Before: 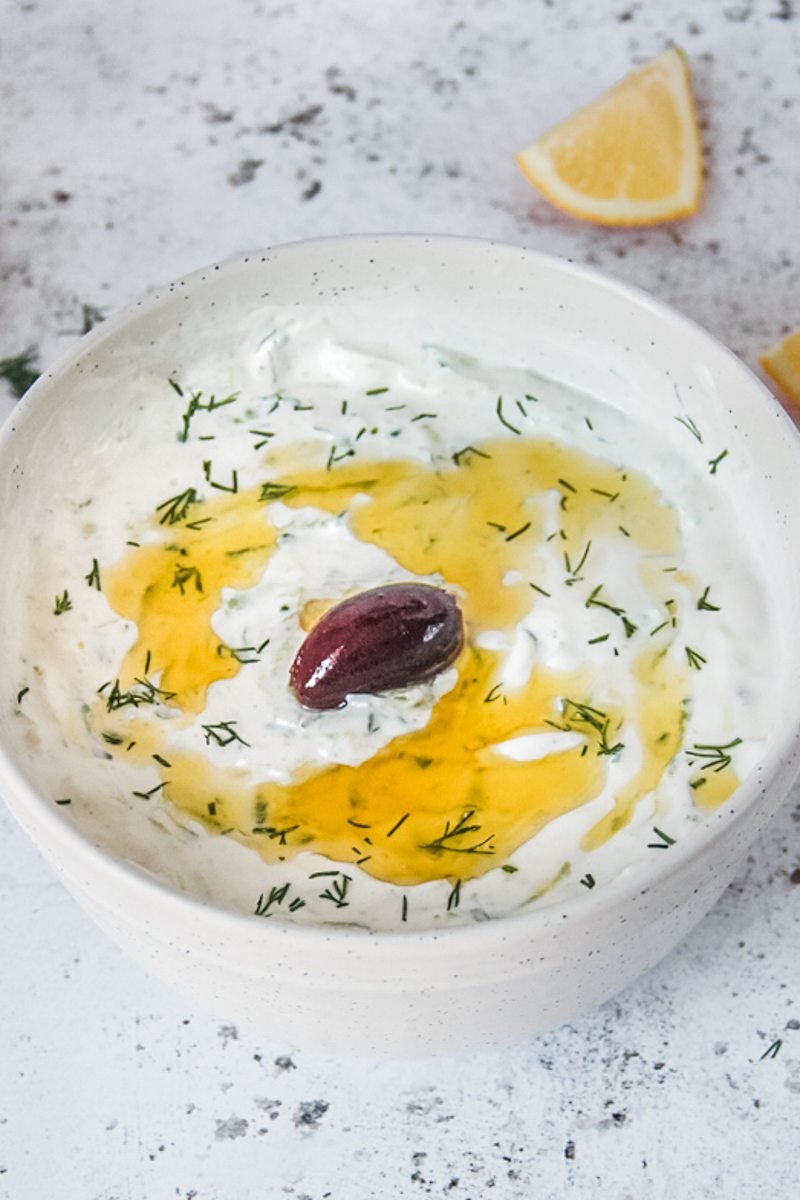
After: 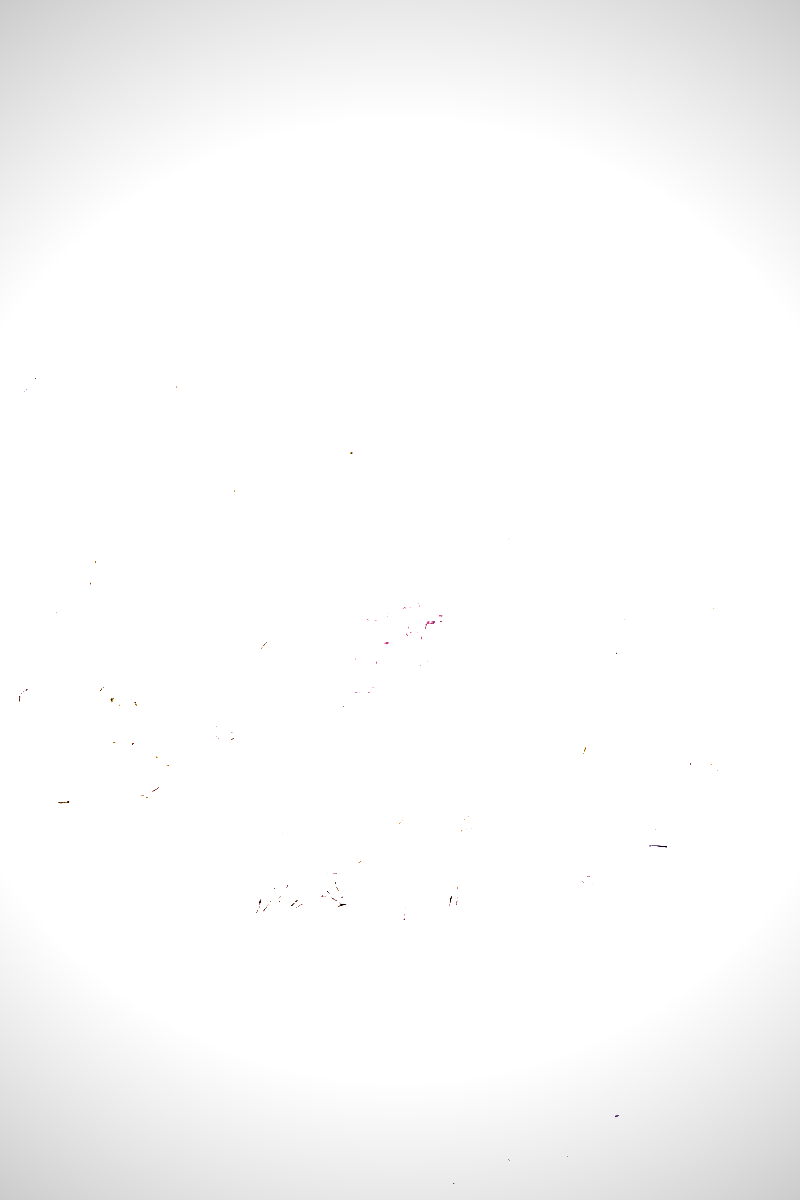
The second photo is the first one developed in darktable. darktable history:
white balance: red 2.229, blue 1.46
highlight reconstruction: on, module defaults
color calibration "scene-referred default": x 0.37, y 0.382, temperature 4313.32 K
lens correction: scale 1, crop 1, focal 35, aperture 4.5, distance 0.45, camera "Canon EOS RP", lens "Canon RF 35mm F1.8 MACRO IS STM"
exposure: black level correction 0, exposure 2.138 EV, compensate exposure bias true, compensate highlight preservation false
filmic rgb: black relative exposure -1 EV, white relative exposure 2.05 EV, hardness 1.52, contrast 2.25, enable highlight reconstruction true
haze removal: compatibility mode true, adaptive false
velvia: on, module defaults
local contrast: highlights 25%, shadows 75%, midtone range 0.75
rgb curve: curves: ch0 [(0, 0) (0.415, 0.237) (1, 1)]
sharpen: on, module defaults
vignetting: on, module defaults
